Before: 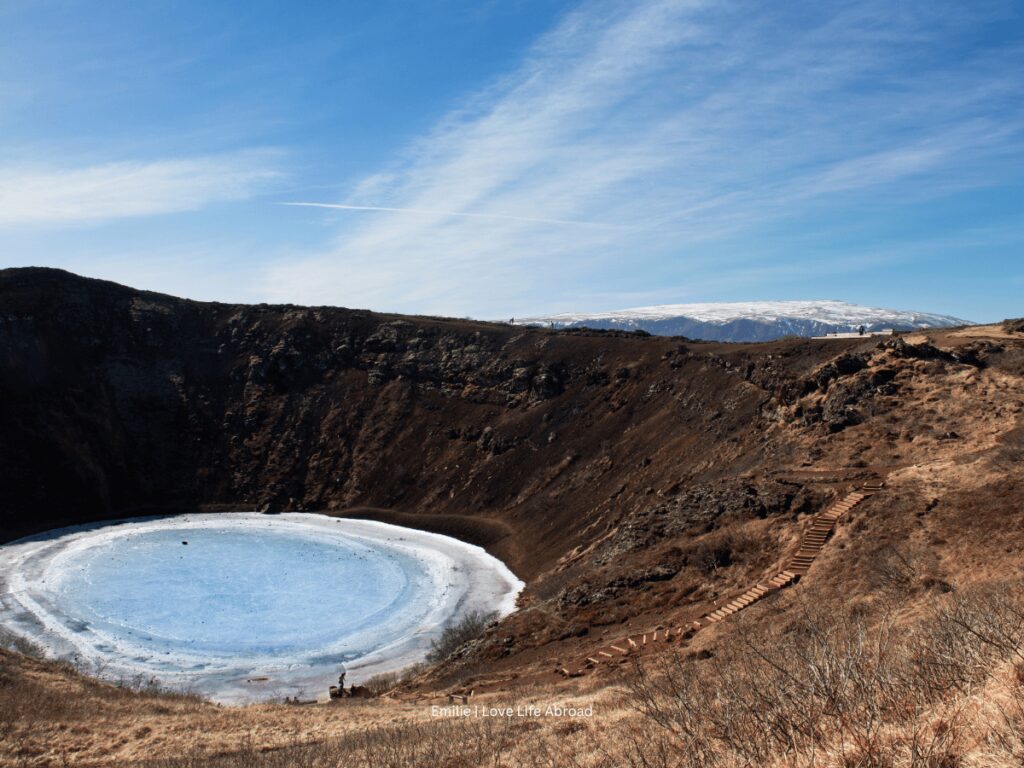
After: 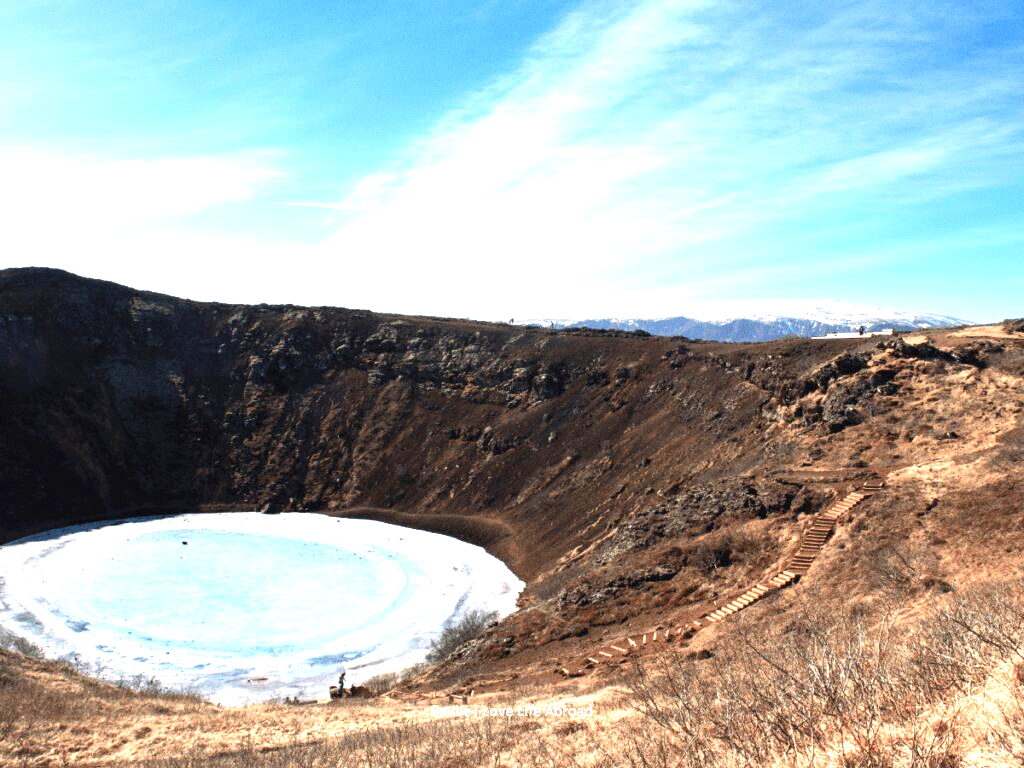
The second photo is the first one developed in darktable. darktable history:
grain: coarseness 0.47 ISO
exposure: black level correction 0, exposure 1.4 EV, compensate highlight preservation false
